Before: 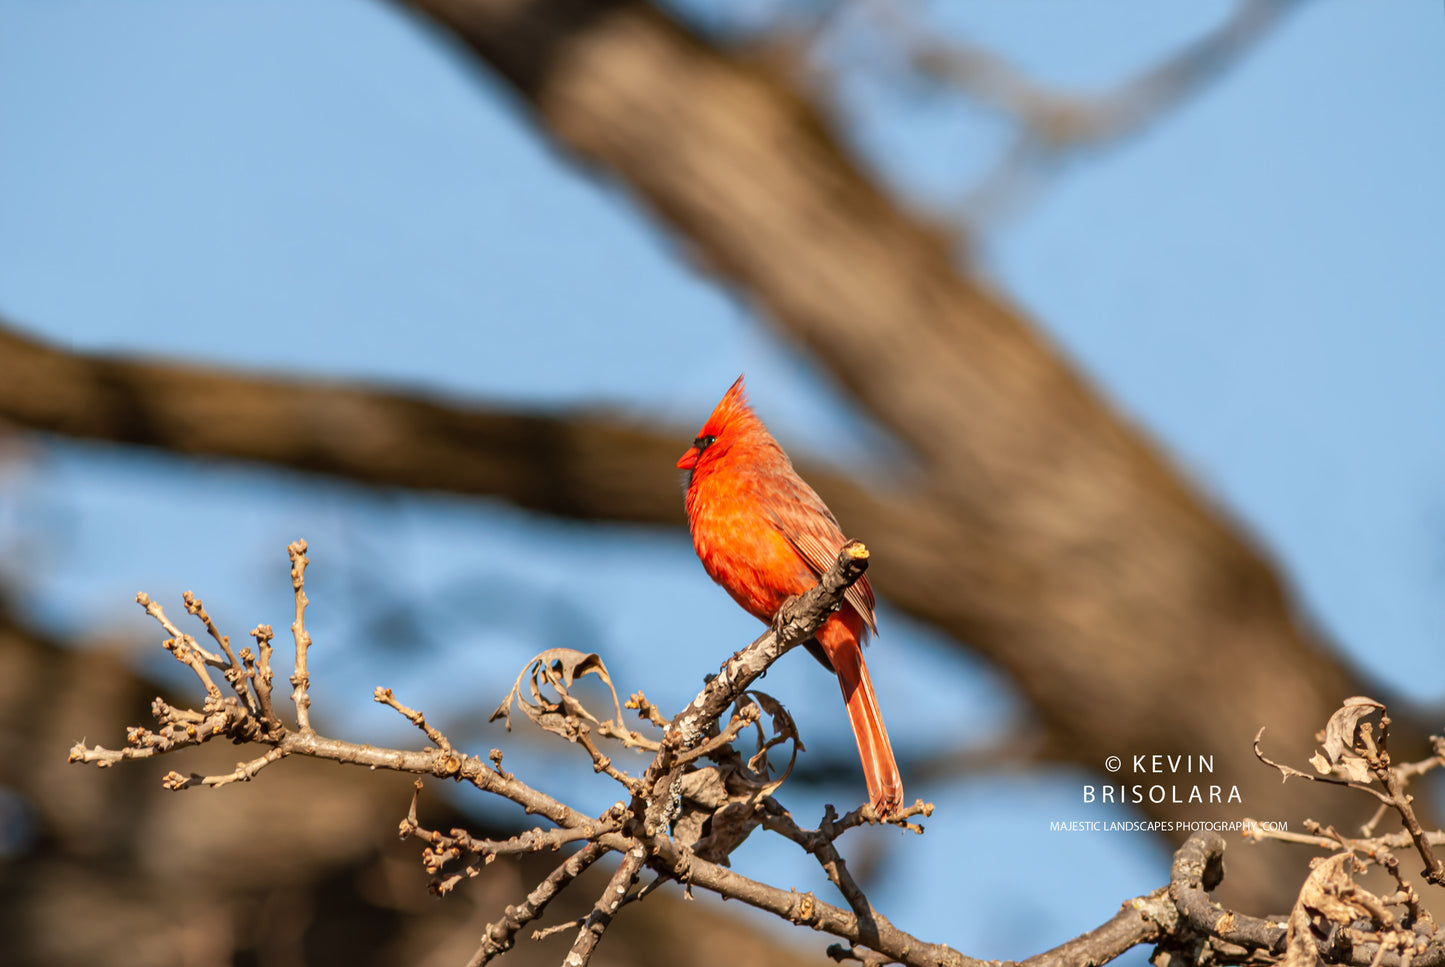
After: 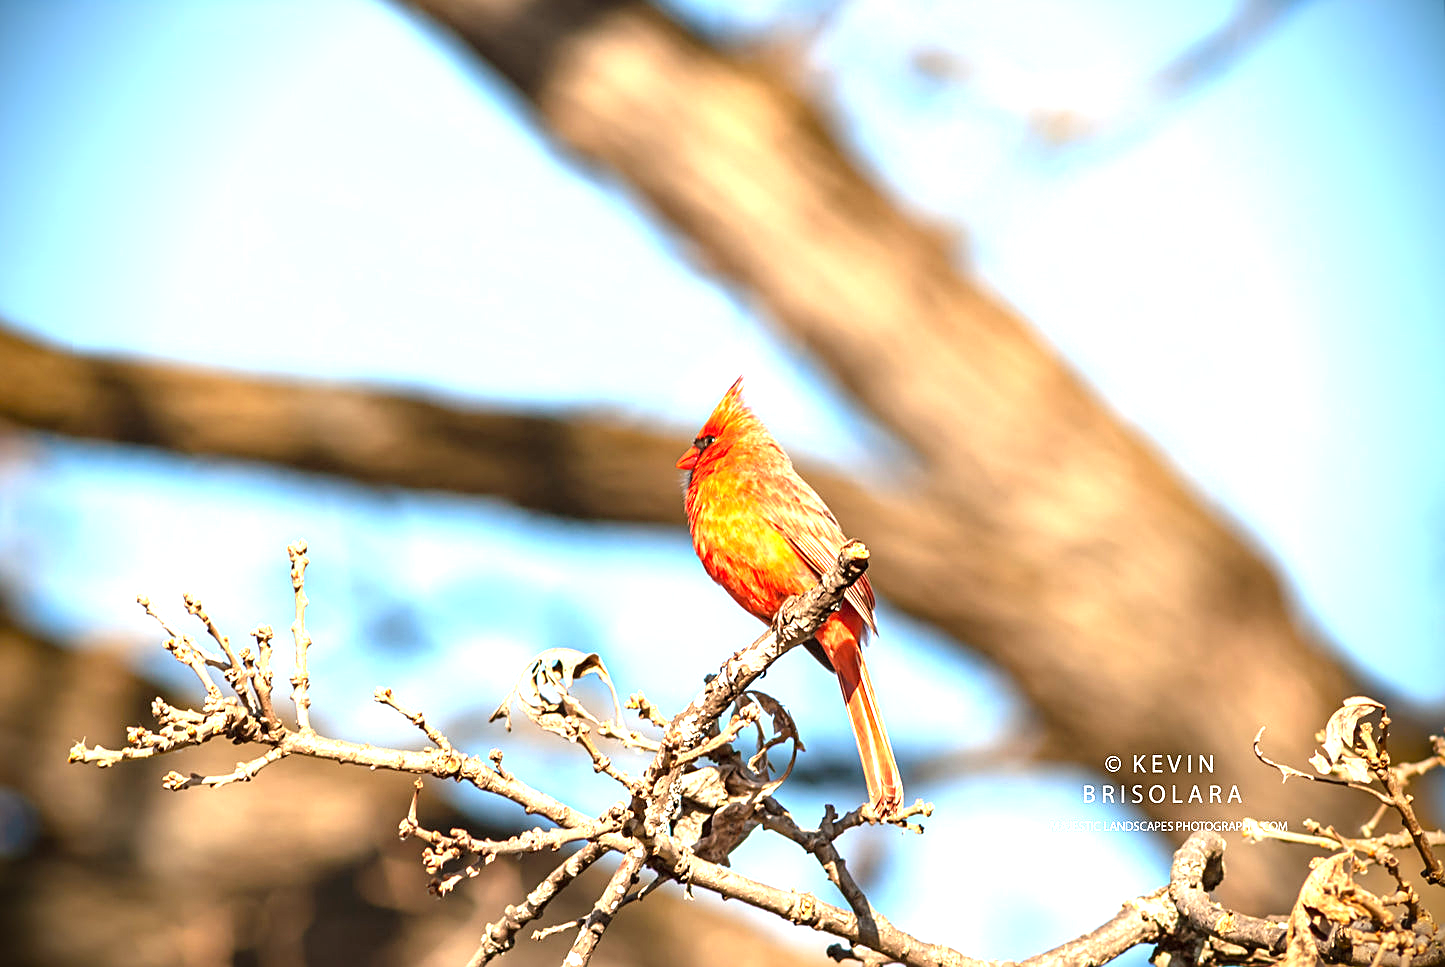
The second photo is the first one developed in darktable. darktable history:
exposure: black level correction 0, exposure 1.668 EV, compensate highlight preservation false
sharpen: on, module defaults
vignetting: brightness -0.984, saturation 0.492
